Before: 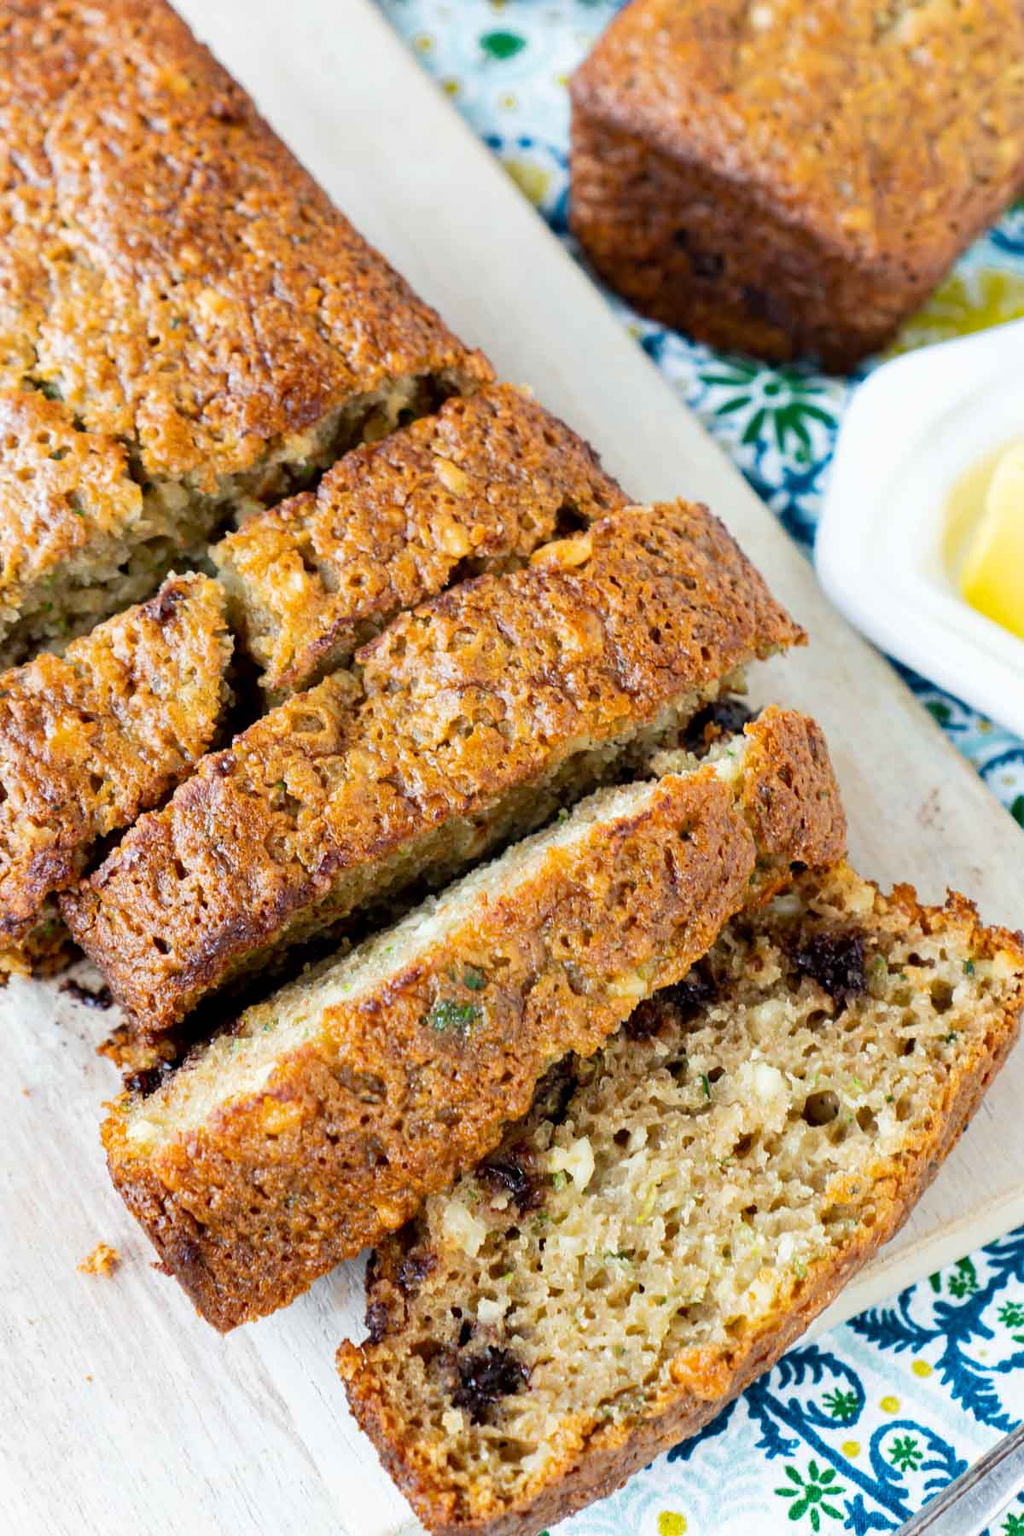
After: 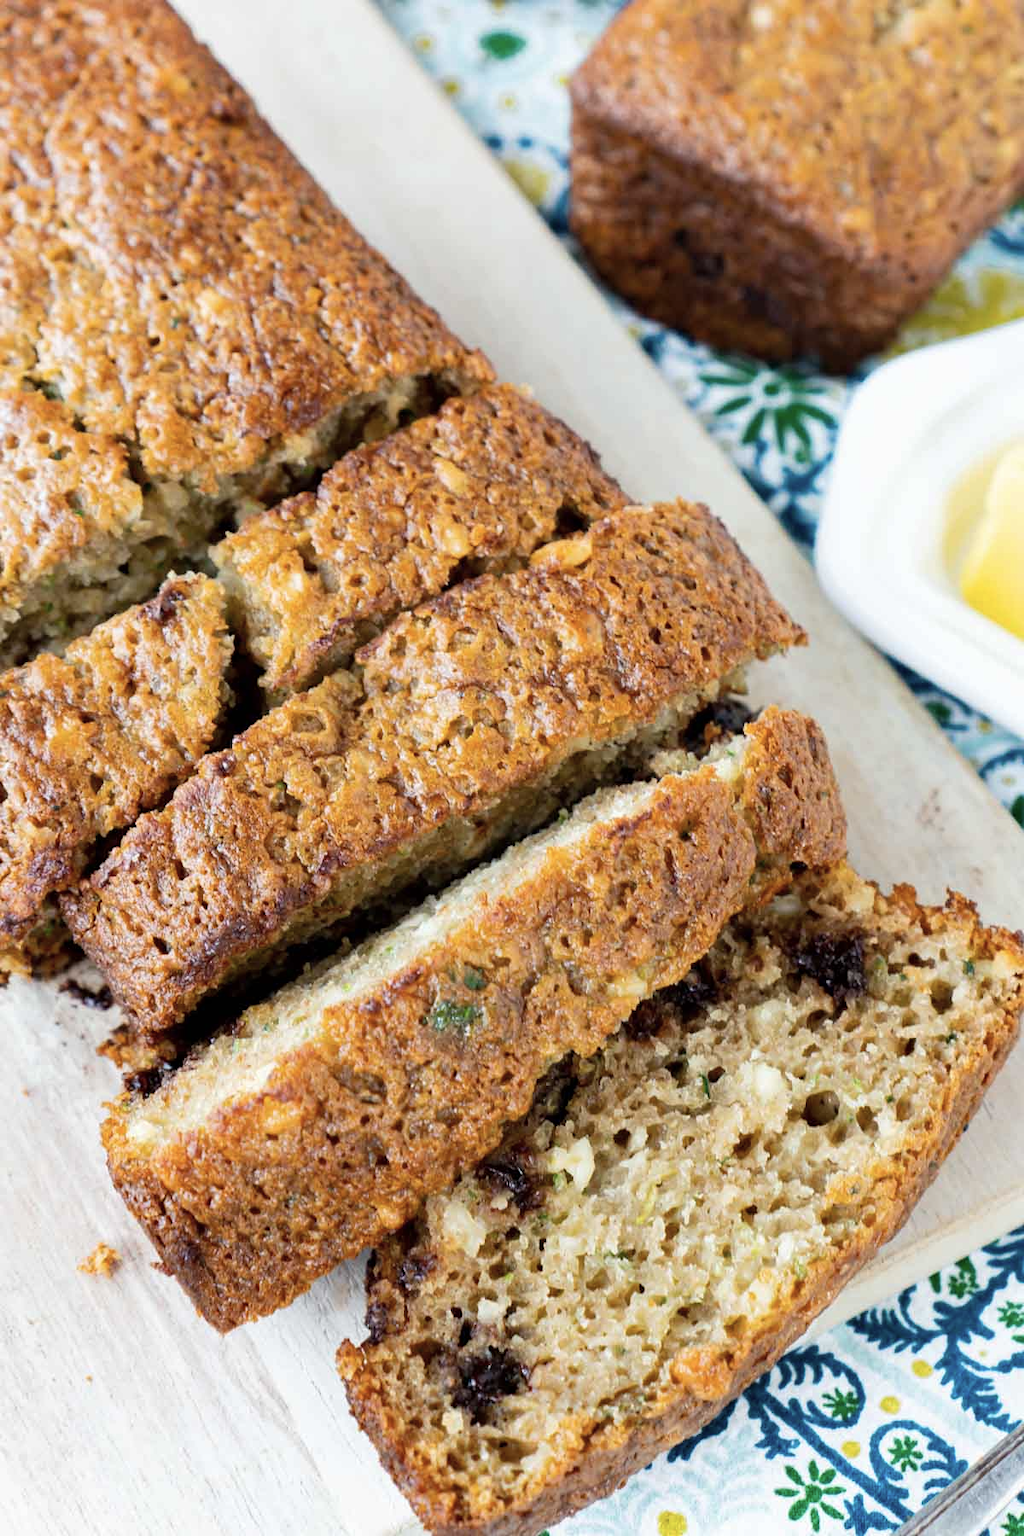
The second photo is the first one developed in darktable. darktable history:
contrast brightness saturation: saturation -0.174
